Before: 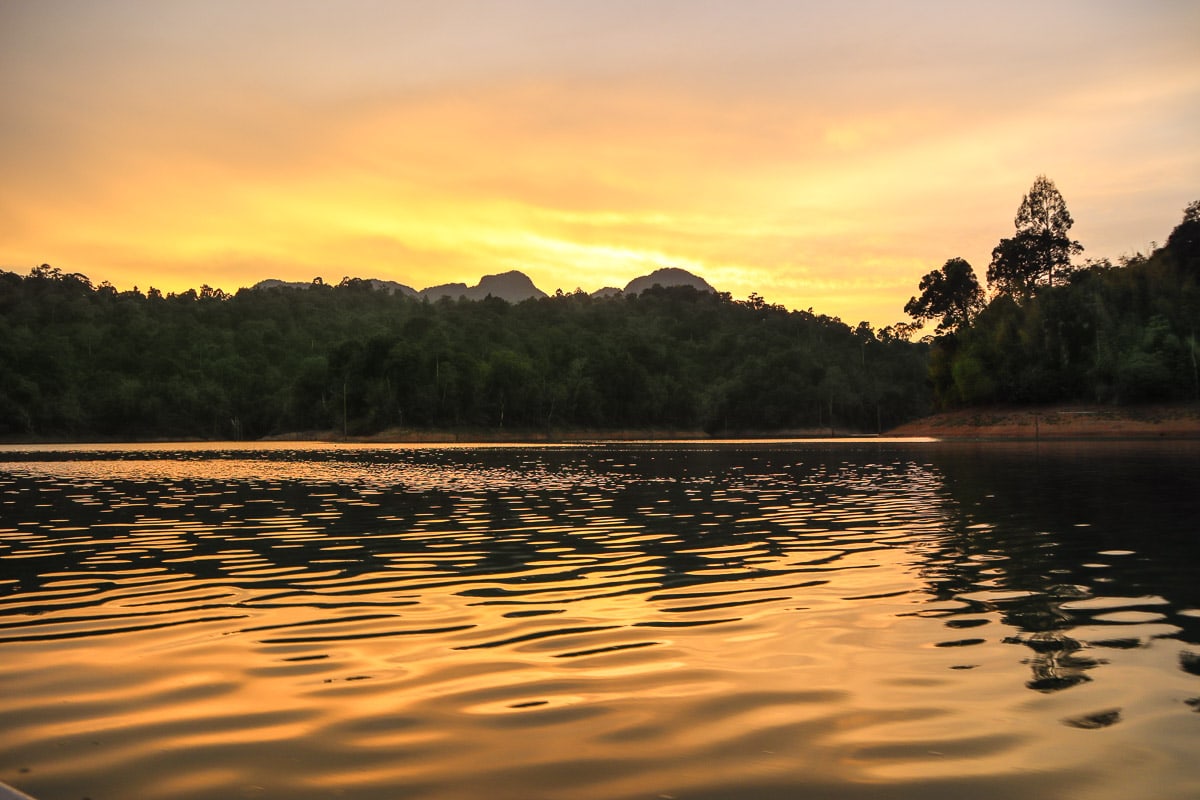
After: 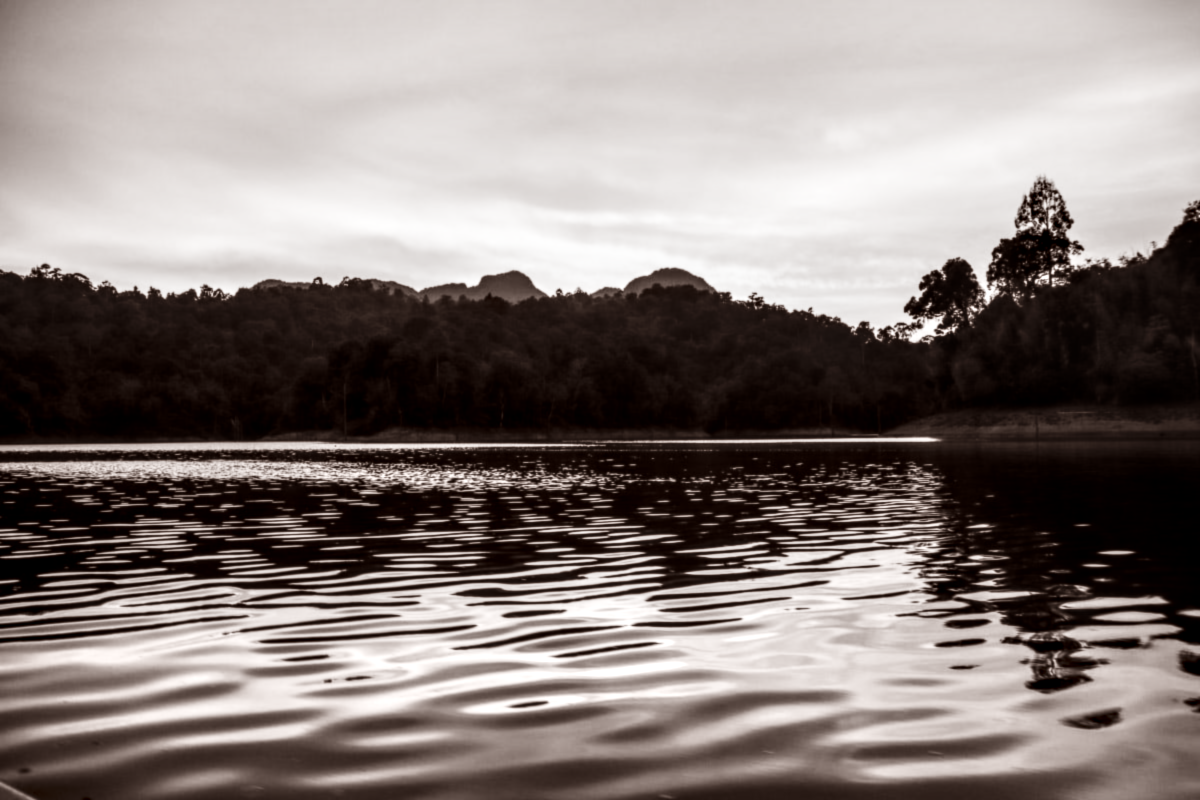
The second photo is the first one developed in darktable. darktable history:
rgb levels: mode RGB, independent channels, levels [[0, 0.5, 1], [0, 0.521, 1], [0, 0.536, 1]]
lowpass: radius 0.76, contrast 1.56, saturation 0, unbound 0
local contrast: highlights 60%, shadows 60%, detail 160%
